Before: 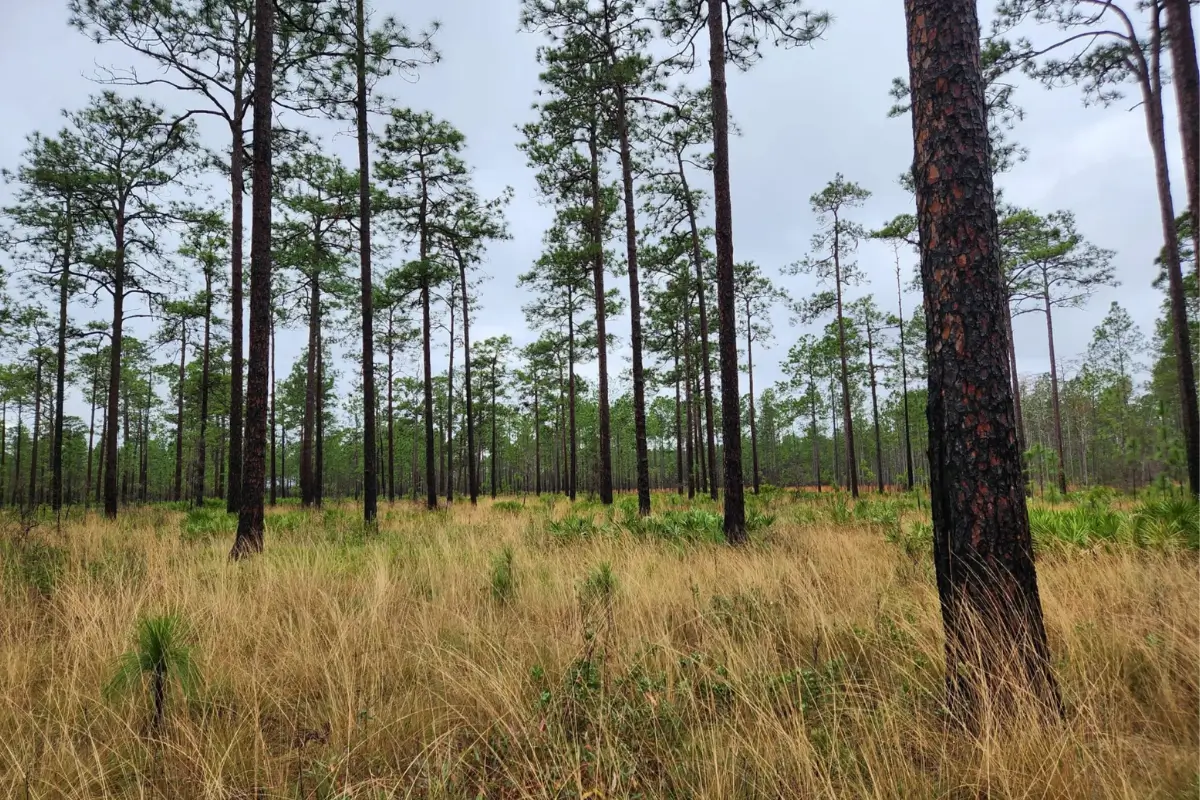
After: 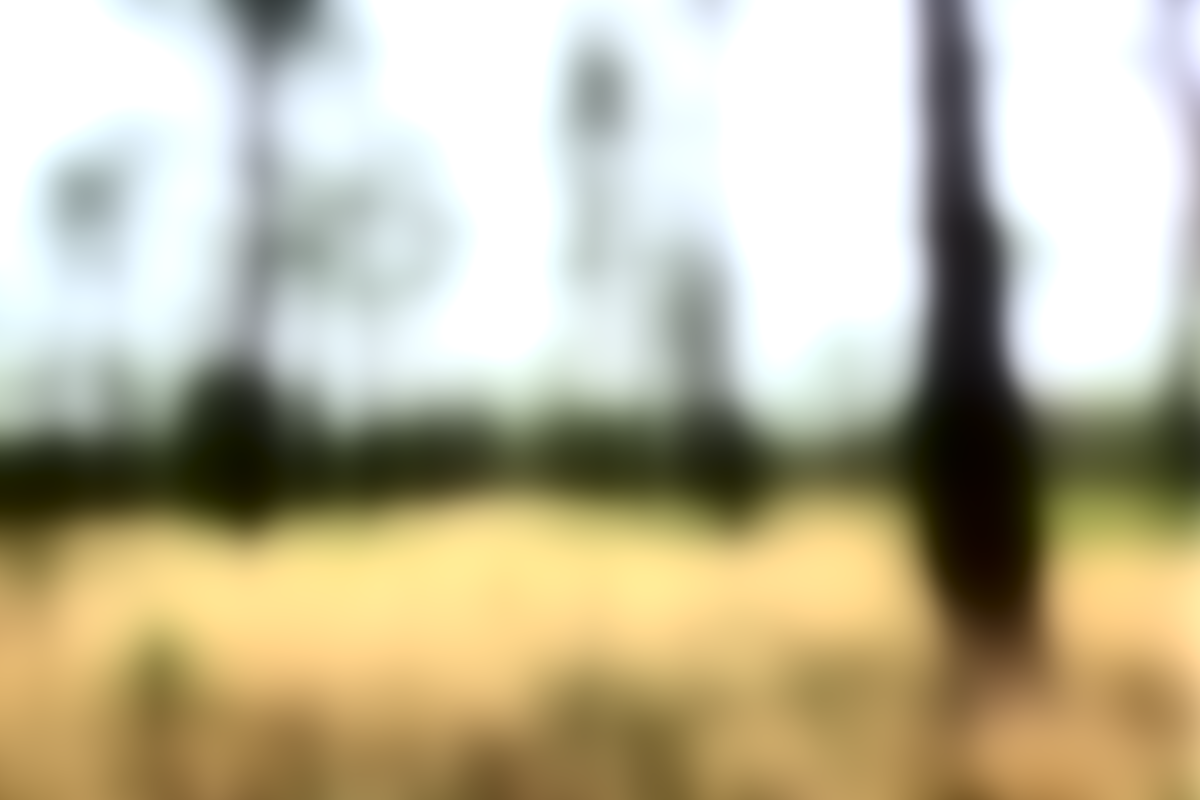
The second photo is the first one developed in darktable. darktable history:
tone equalizer: -8 EV -1.08 EV, -7 EV -1.01 EV, -6 EV -0.867 EV, -5 EV -0.578 EV, -3 EV 0.578 EV, -2 EV 0.867 EV, -1 EV 1.01 EV, +0 EV 1.08 EV, edges refinement/feathering 500, mask exposure compensation -1.57 EV, preserve details no
exposure: black level correction 0, exposure 0.9 EV, compensate highlight preservation false
lowpass: radius 31.92, contrast 1.72, brightness -0.98, saturation 0.94
